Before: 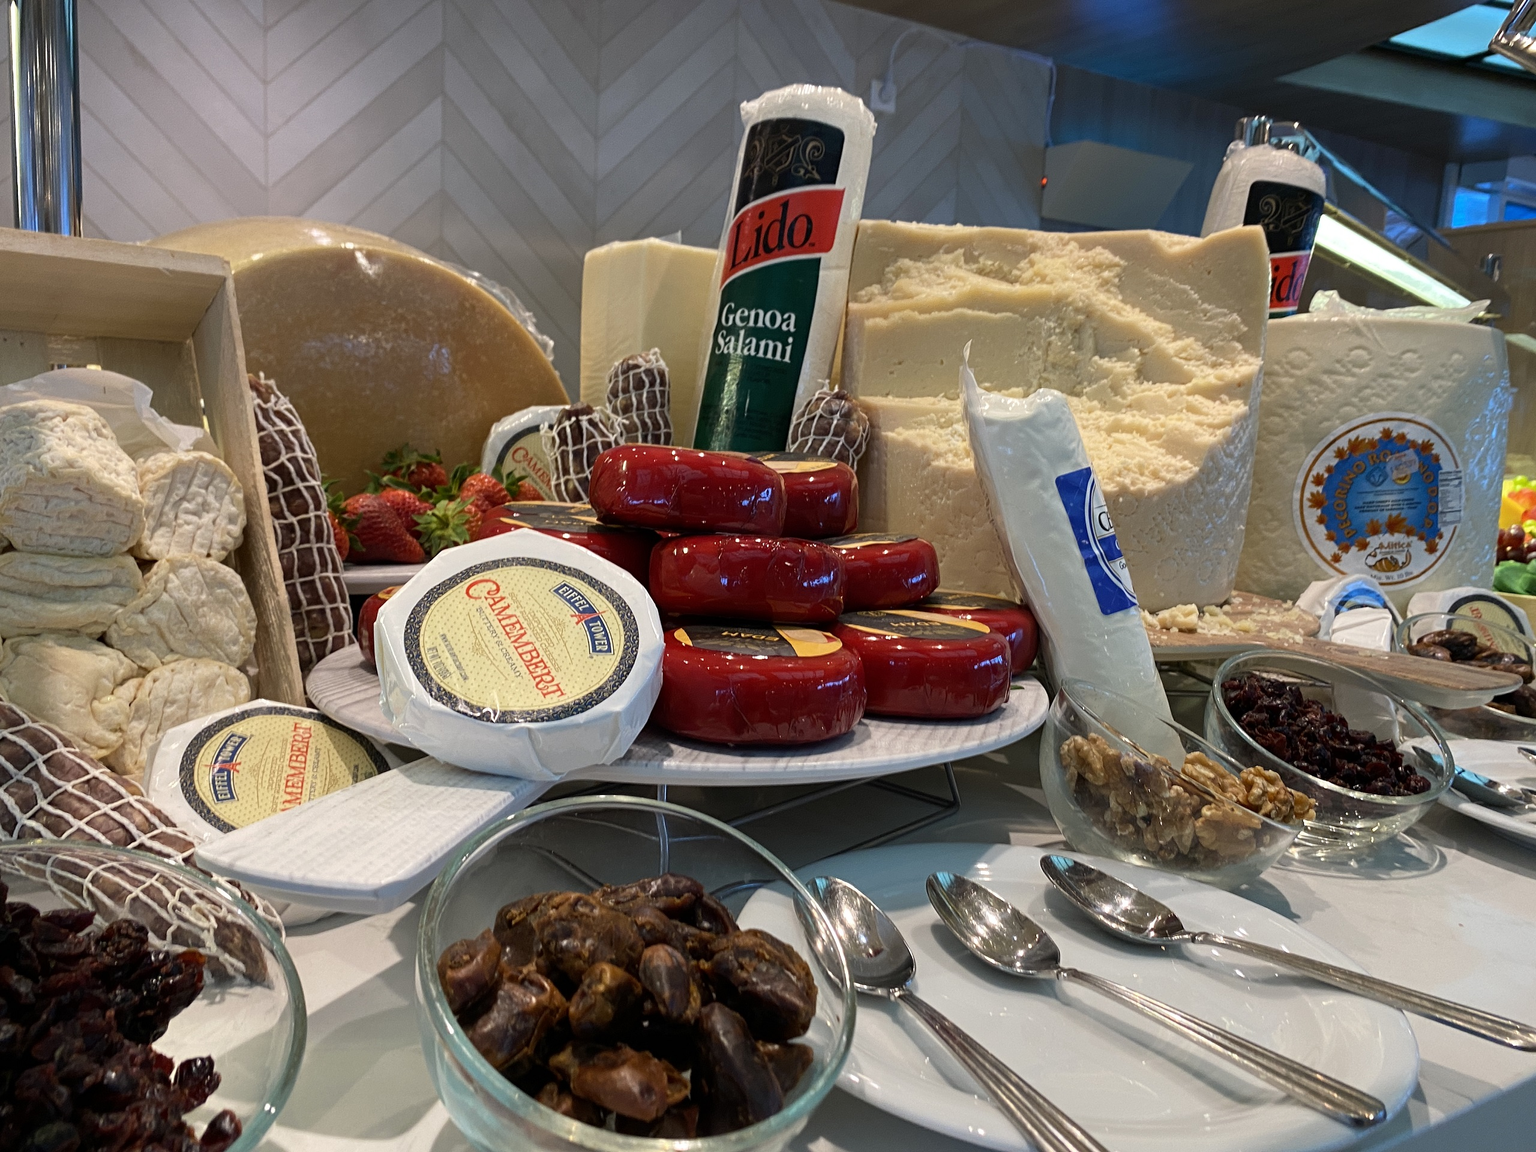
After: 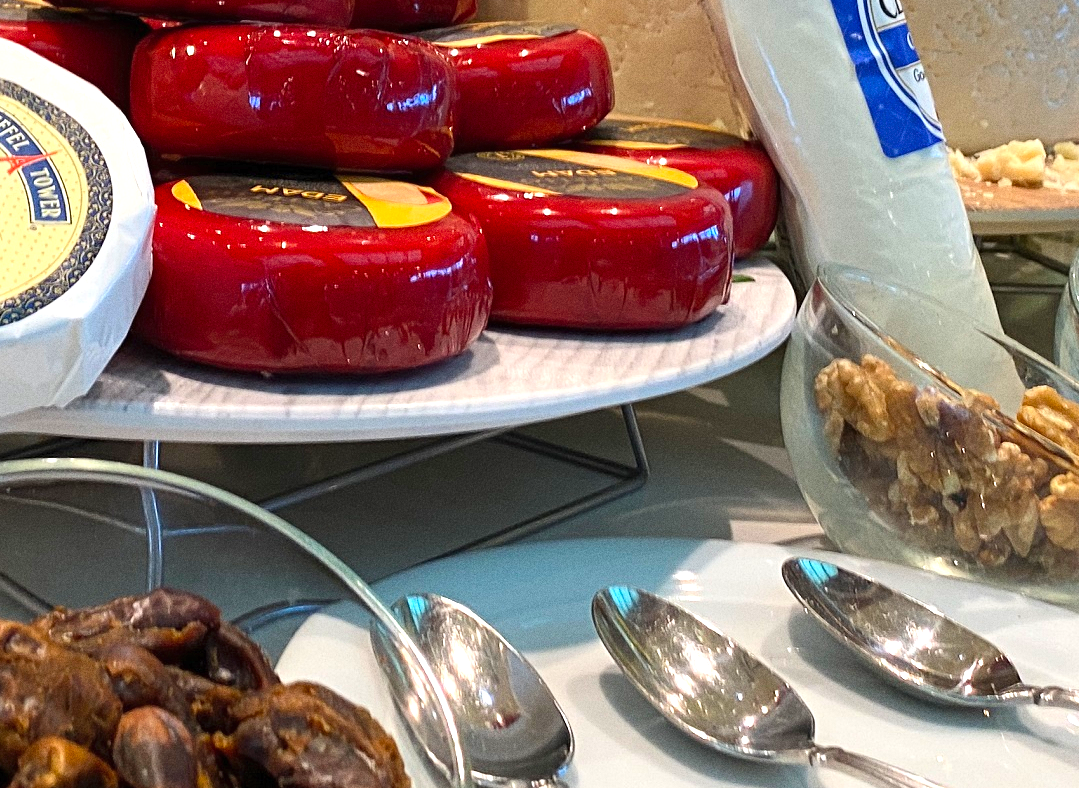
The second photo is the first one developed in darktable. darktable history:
crop: left 37.221%, top 45.169%, right 20.63%, bottom 13.777%
exposure: exposure 0.657 EV, compensate highlight preservation false
contrast brightness saturation: contrast 0.07, brightness 0.08, saturation 0.18
grain: on, module defaults
